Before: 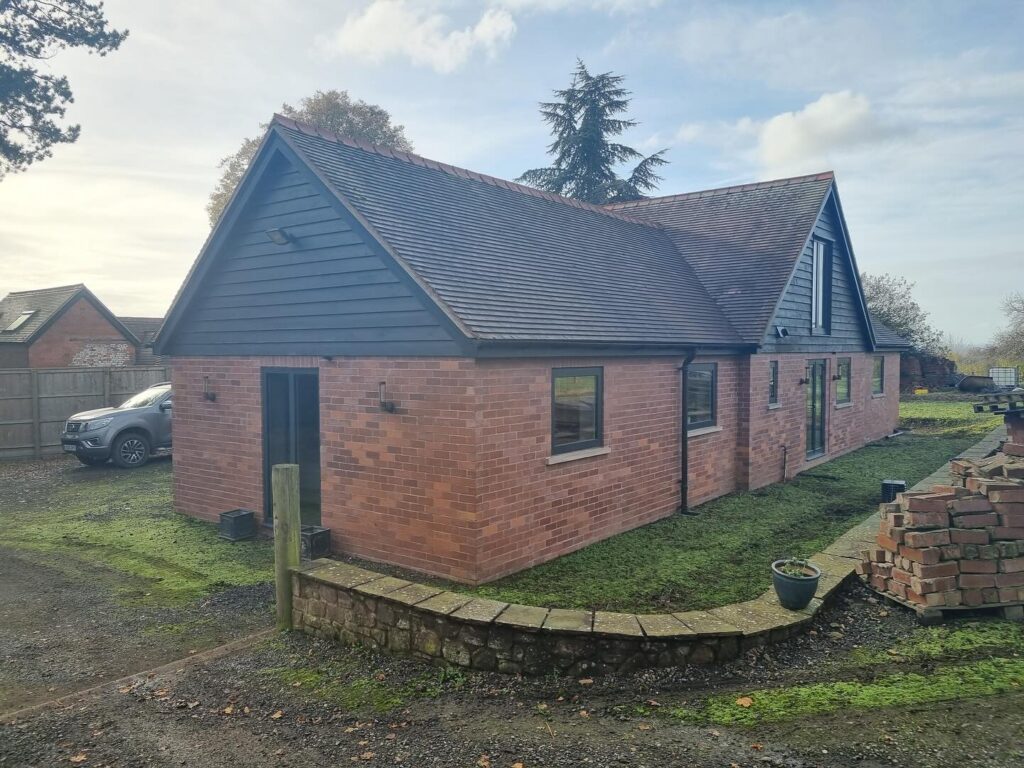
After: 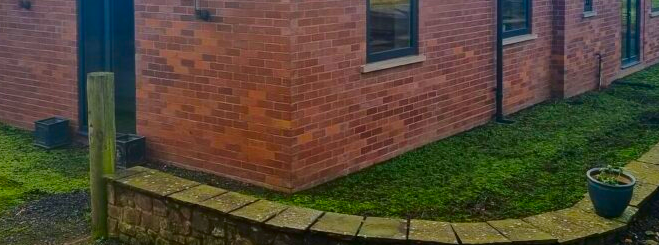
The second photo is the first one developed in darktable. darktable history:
color balance rgb: perceptual saturation grading › global saturation 25%, perceptual brilliance grading › mid-tones 10%, perceptual brilliance grading › shadows 15%, global vibrance 20%
crop: left 18.091%, top 51.13%, right 17.525%, bottom 16.85%
contrast brightness saturation: brightness -0.25, saturation 0.2
